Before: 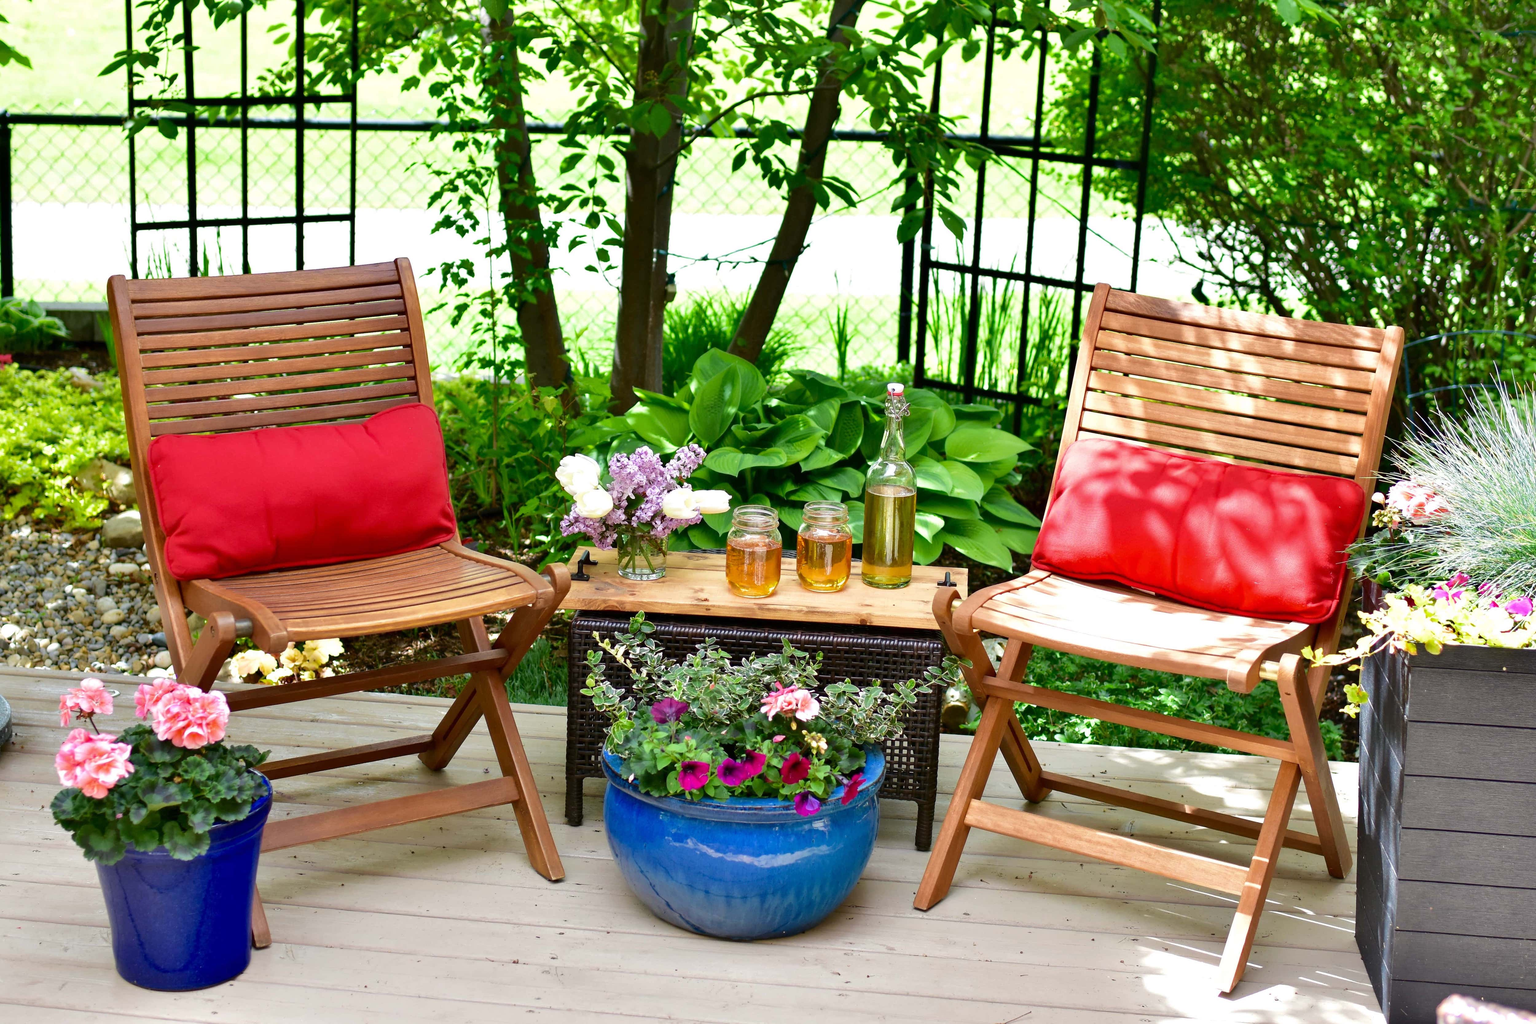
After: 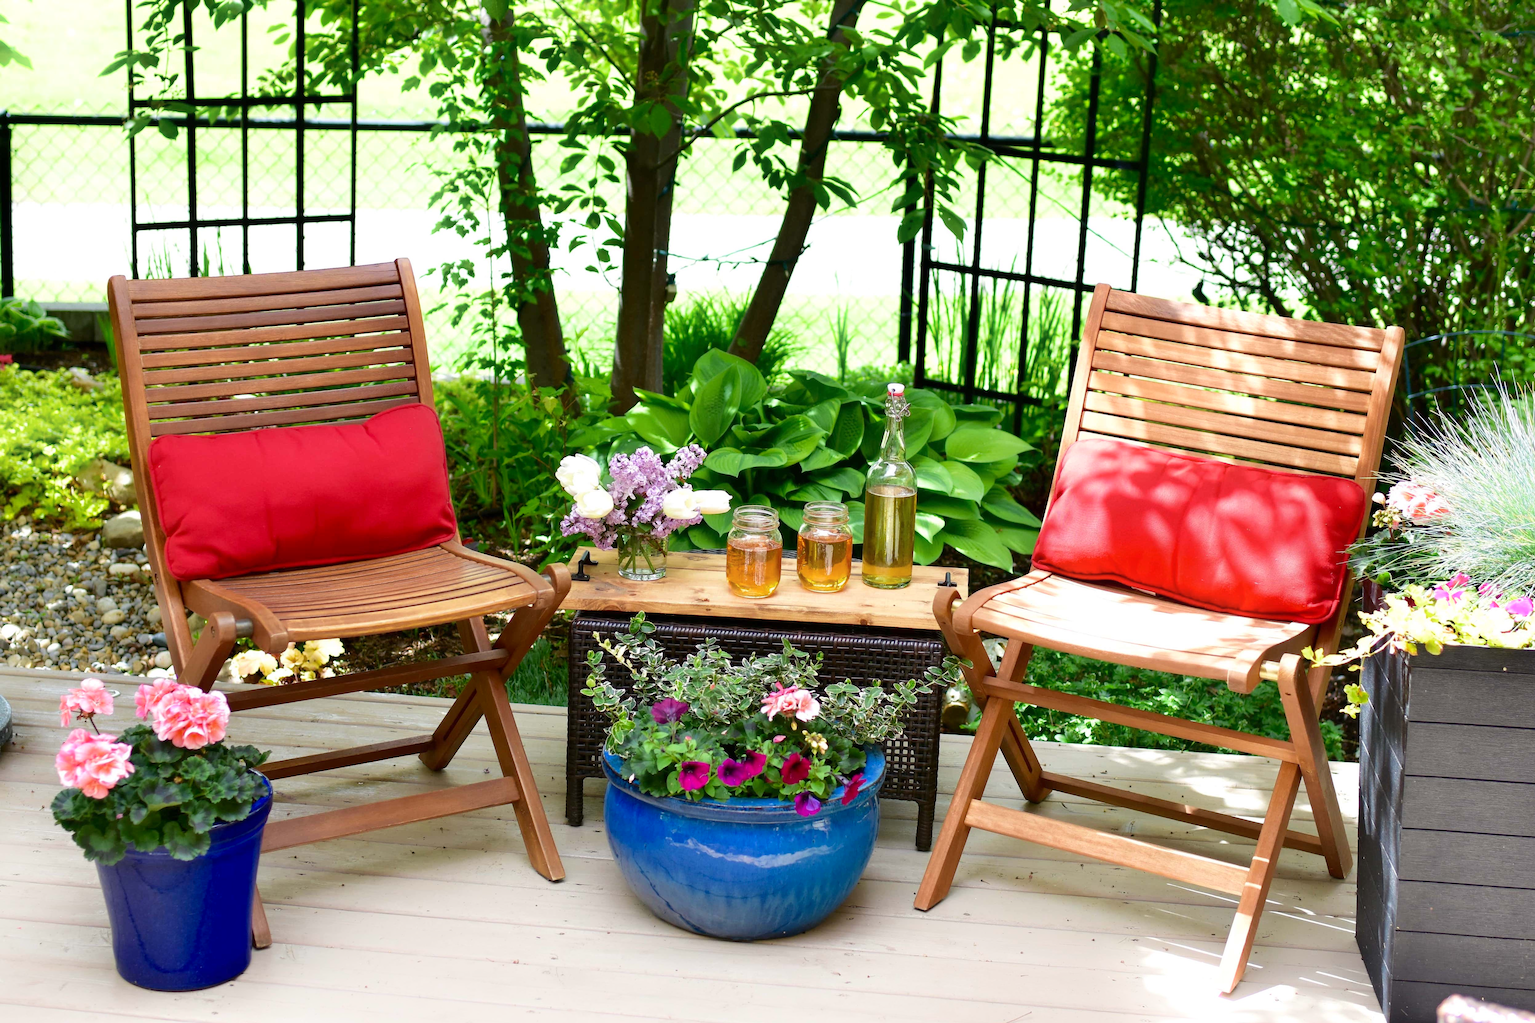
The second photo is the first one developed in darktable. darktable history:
shadows and highlights: shadows -41.04, highlights 64.82, soften with gaussian
